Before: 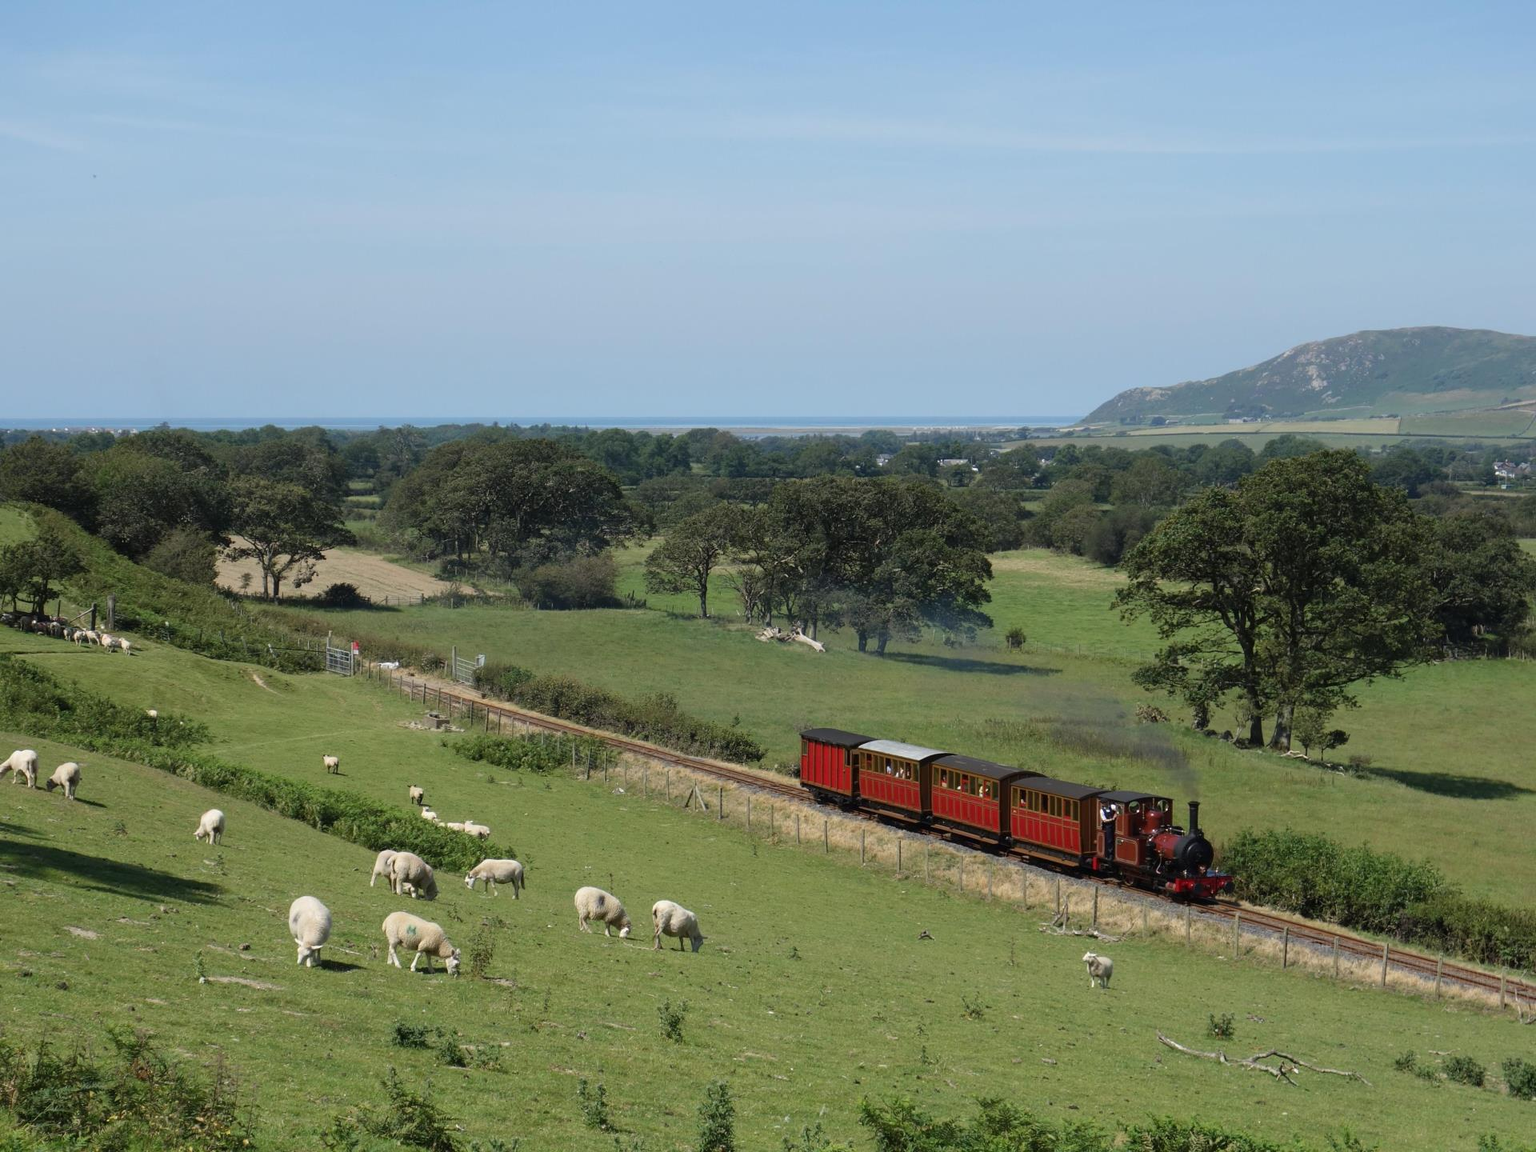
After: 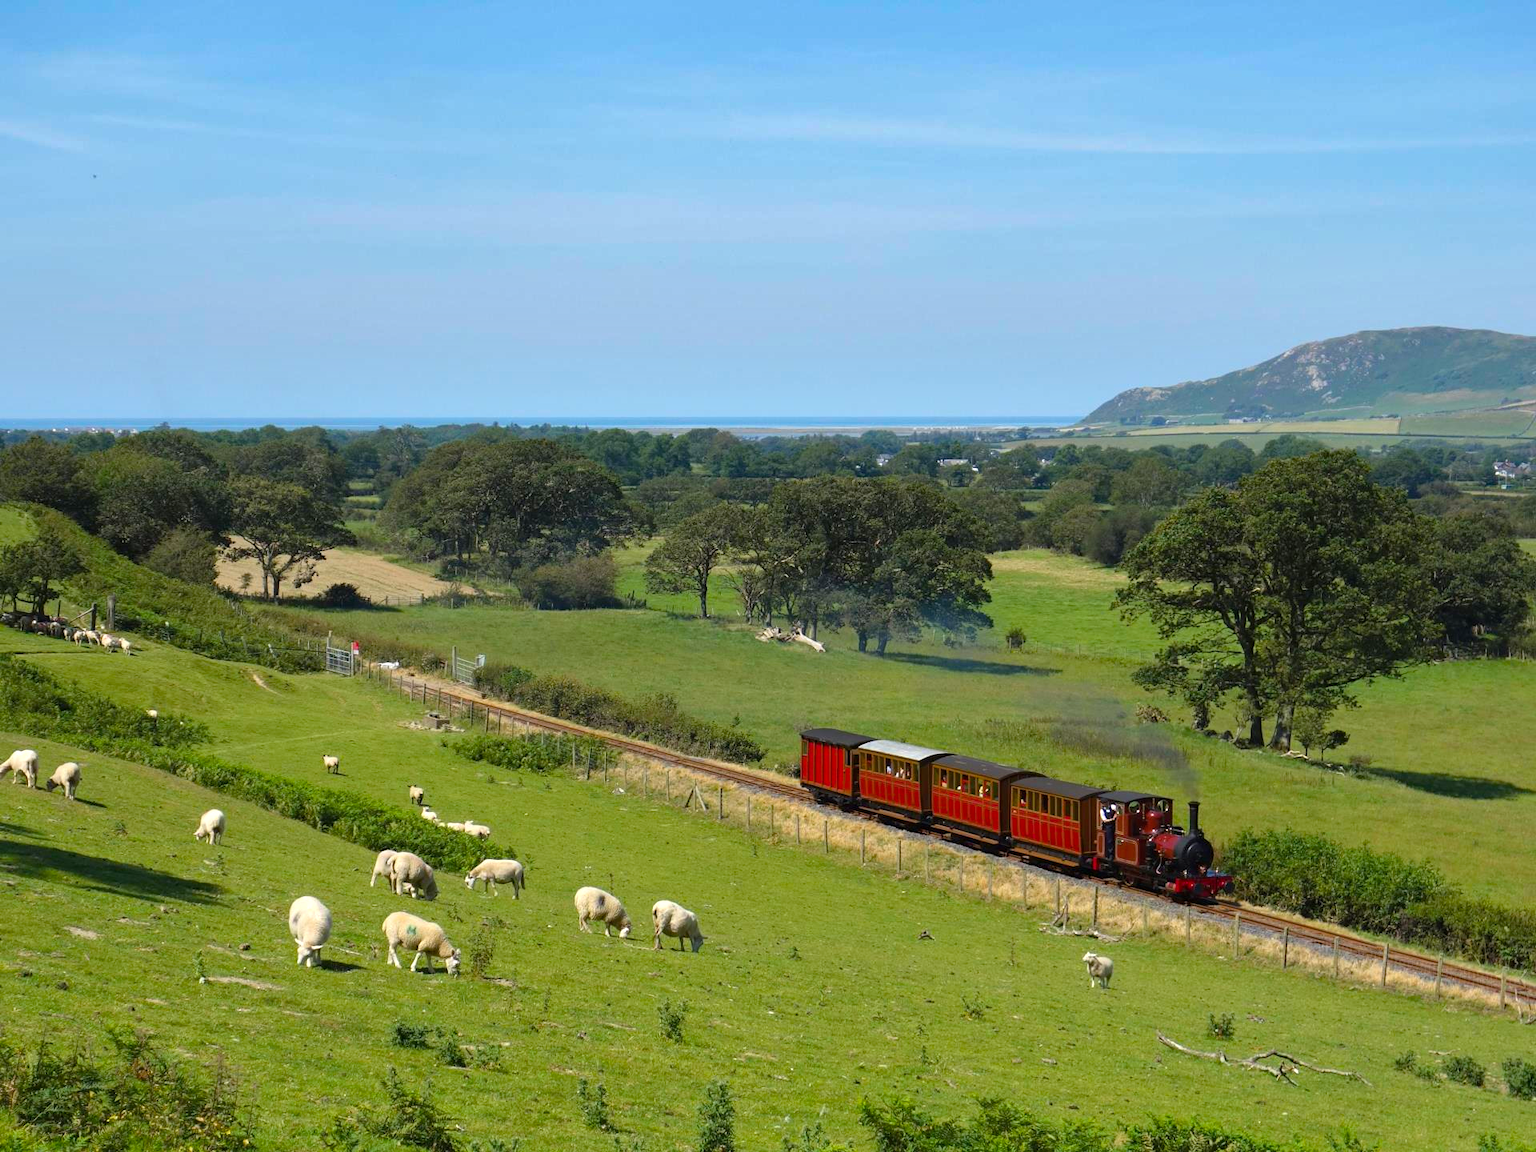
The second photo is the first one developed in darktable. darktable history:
color balance rgb: perceptual saturation grading › global saturation 25.027%, global vibrance 24.34%
shadows and highlights: shadows 5.07, soften with gaussian
haze removal: strength 0.109, adaptive false
exposure: exposure 0.377 EV, compensate highlight preservation false
